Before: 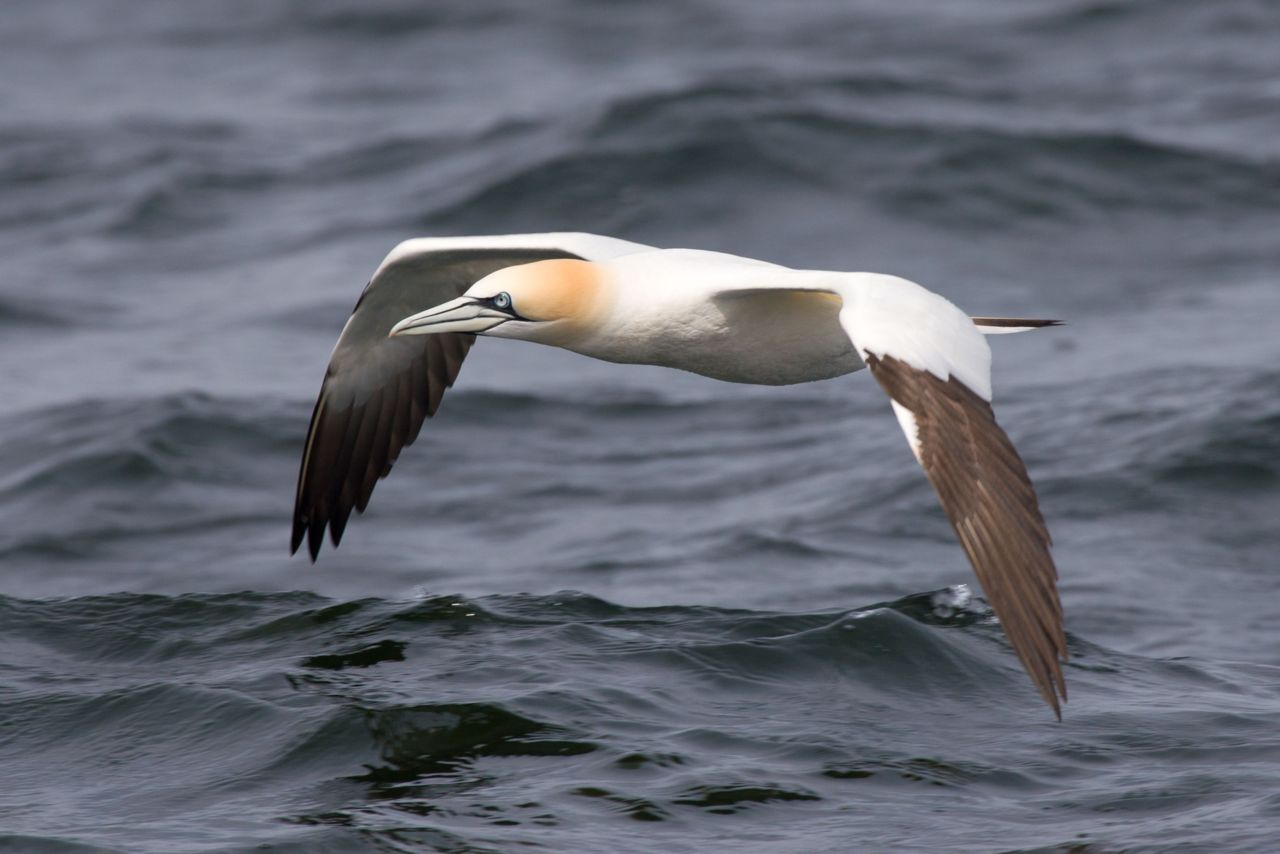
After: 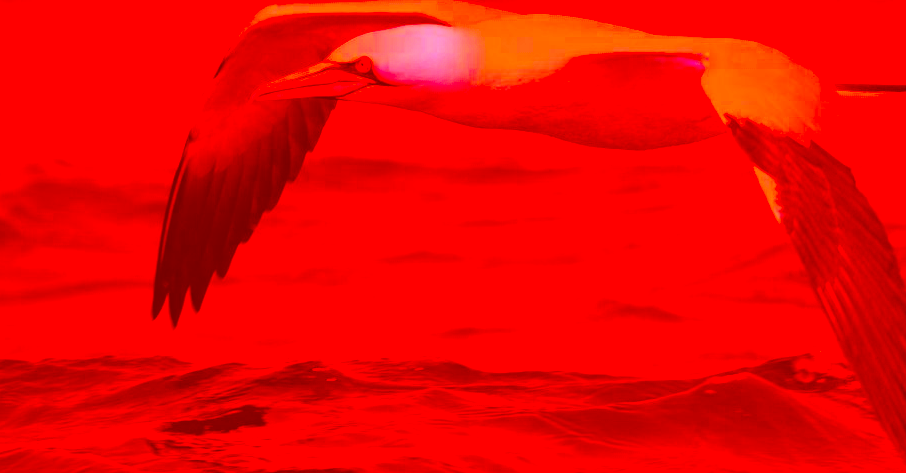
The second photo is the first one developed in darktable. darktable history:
crop: left 10.914%, top 27.552%, right 18.296%, bottom 17.029%
color correction: highlights a* -39.57, highlights b* -39.29, shadows a* -39.93, shadows b* -39.58, saturation -2.99
